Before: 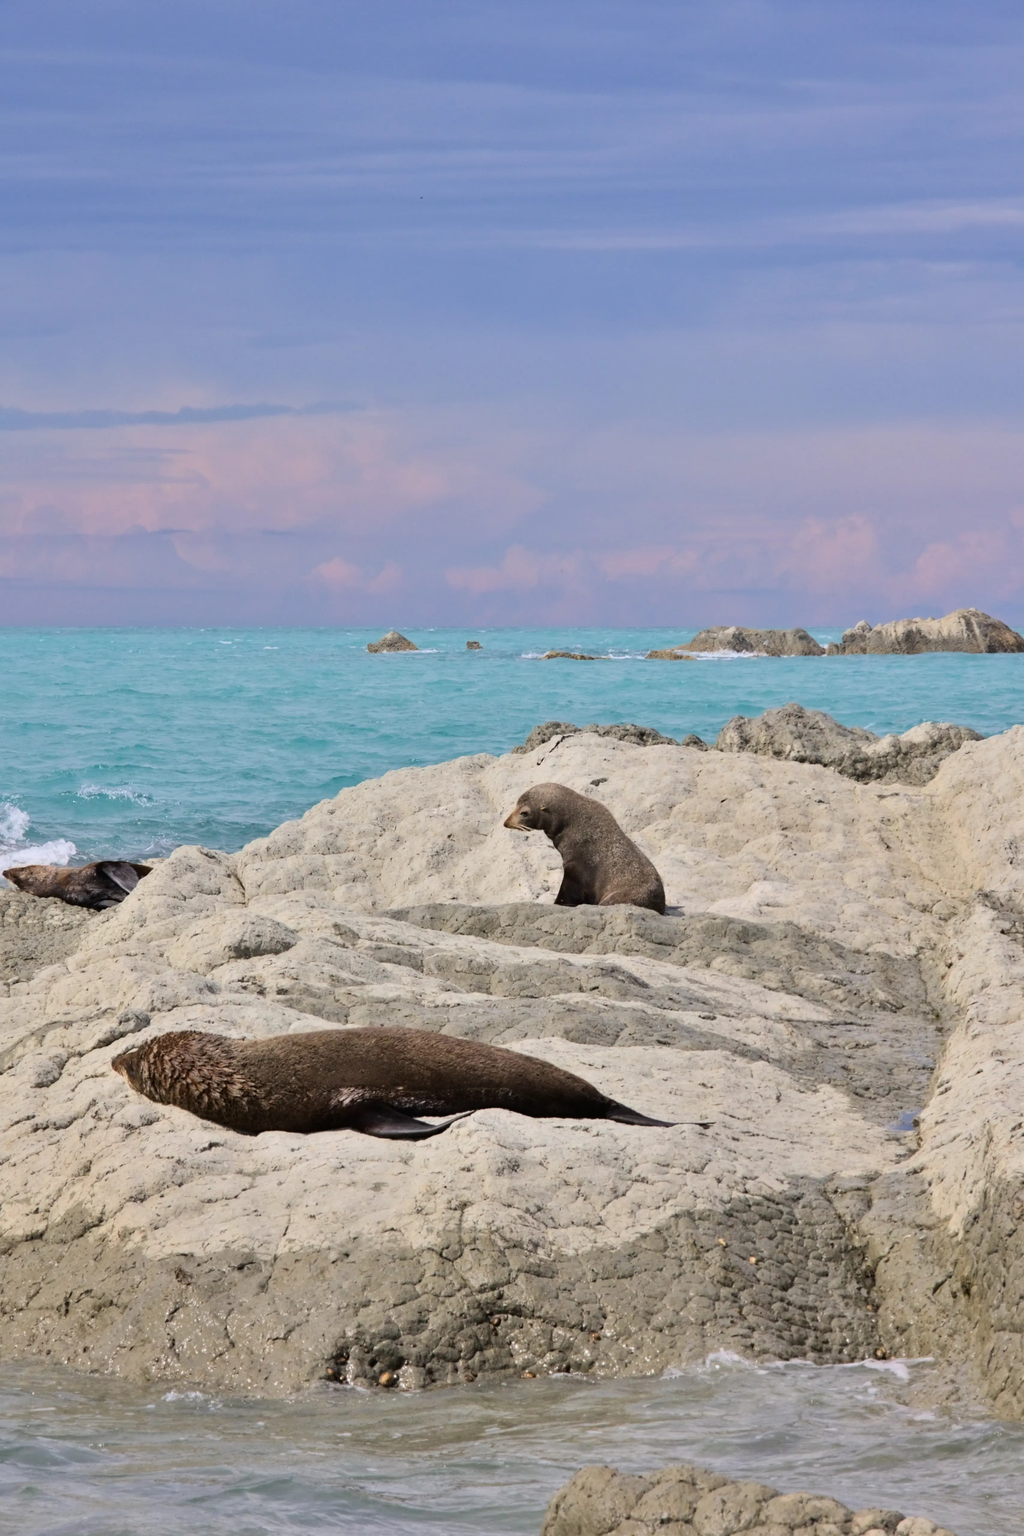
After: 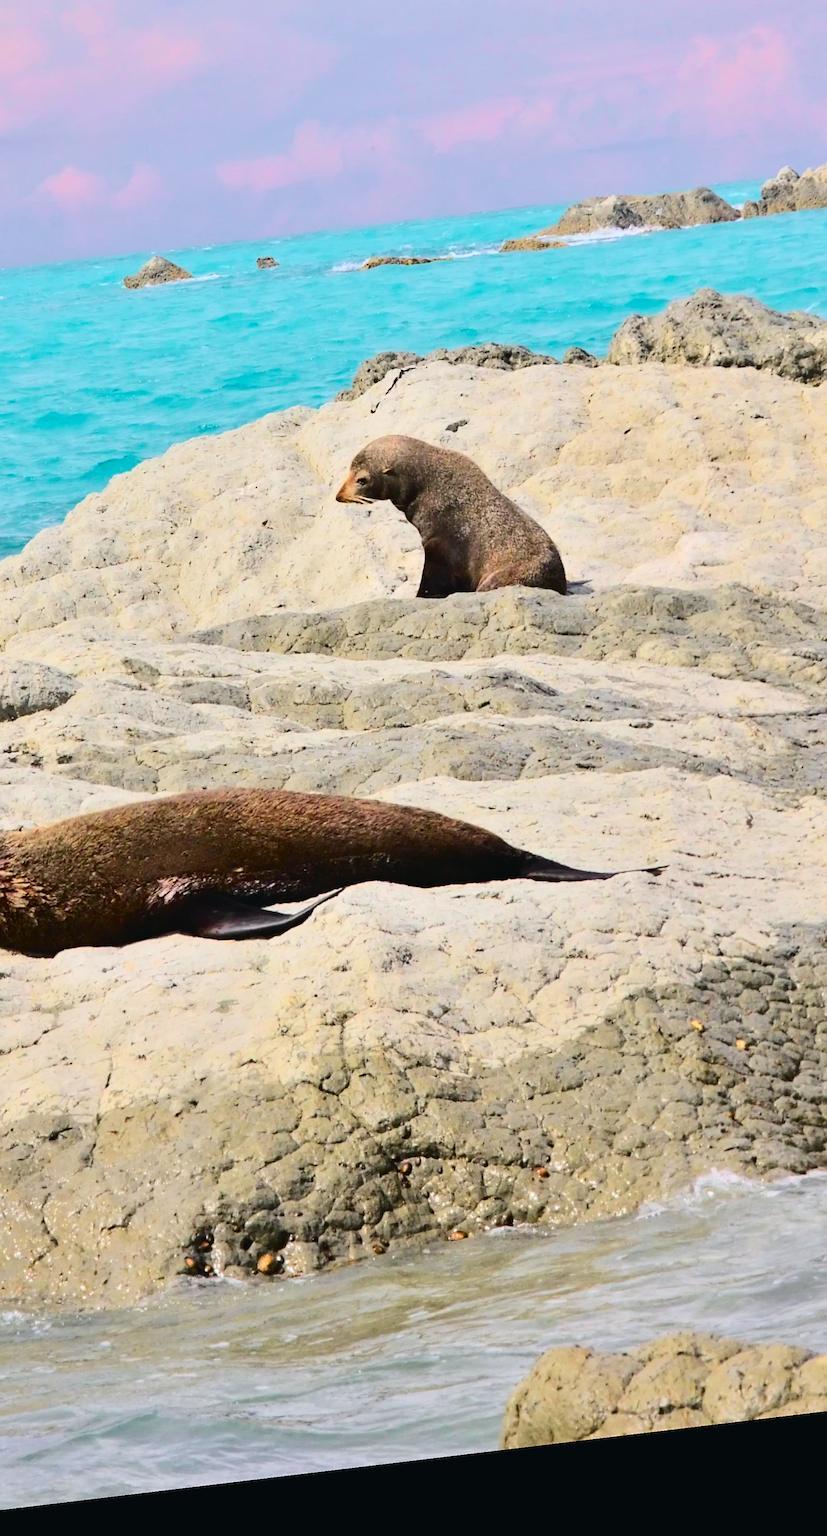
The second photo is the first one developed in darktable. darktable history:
rotate and perspective: rotation -6.83°, automatic cropping off
sharpen: on, module defaults
crop and rotate: left 29.237%, top 31.152%, right 19.807%
tone curve: curves: ch0 [(0, 0.023) (0.103, 0.087) (0.277, 0.28) (0.438, 0.547) (0.546, 0.678) (0.735, 0.843) (0.994, 1)]; ch1 [(0, 0) (0.371, 0.261) (0.465, 0.42) (0.488, 0.477) (0.512, 0.513) (0.542, 0.581) (0.574, 0.647) (0.636, 0.747) (1, 1)]; ch2 [(0, 0) (0.369, 0.388) (0.449, 0.431) (0.478, 0.471) (0.516, 0.517) (0.575, 0.642) (0.649, 0.726) (1, 1)], color space Lab, independent channels, preserve colors none
